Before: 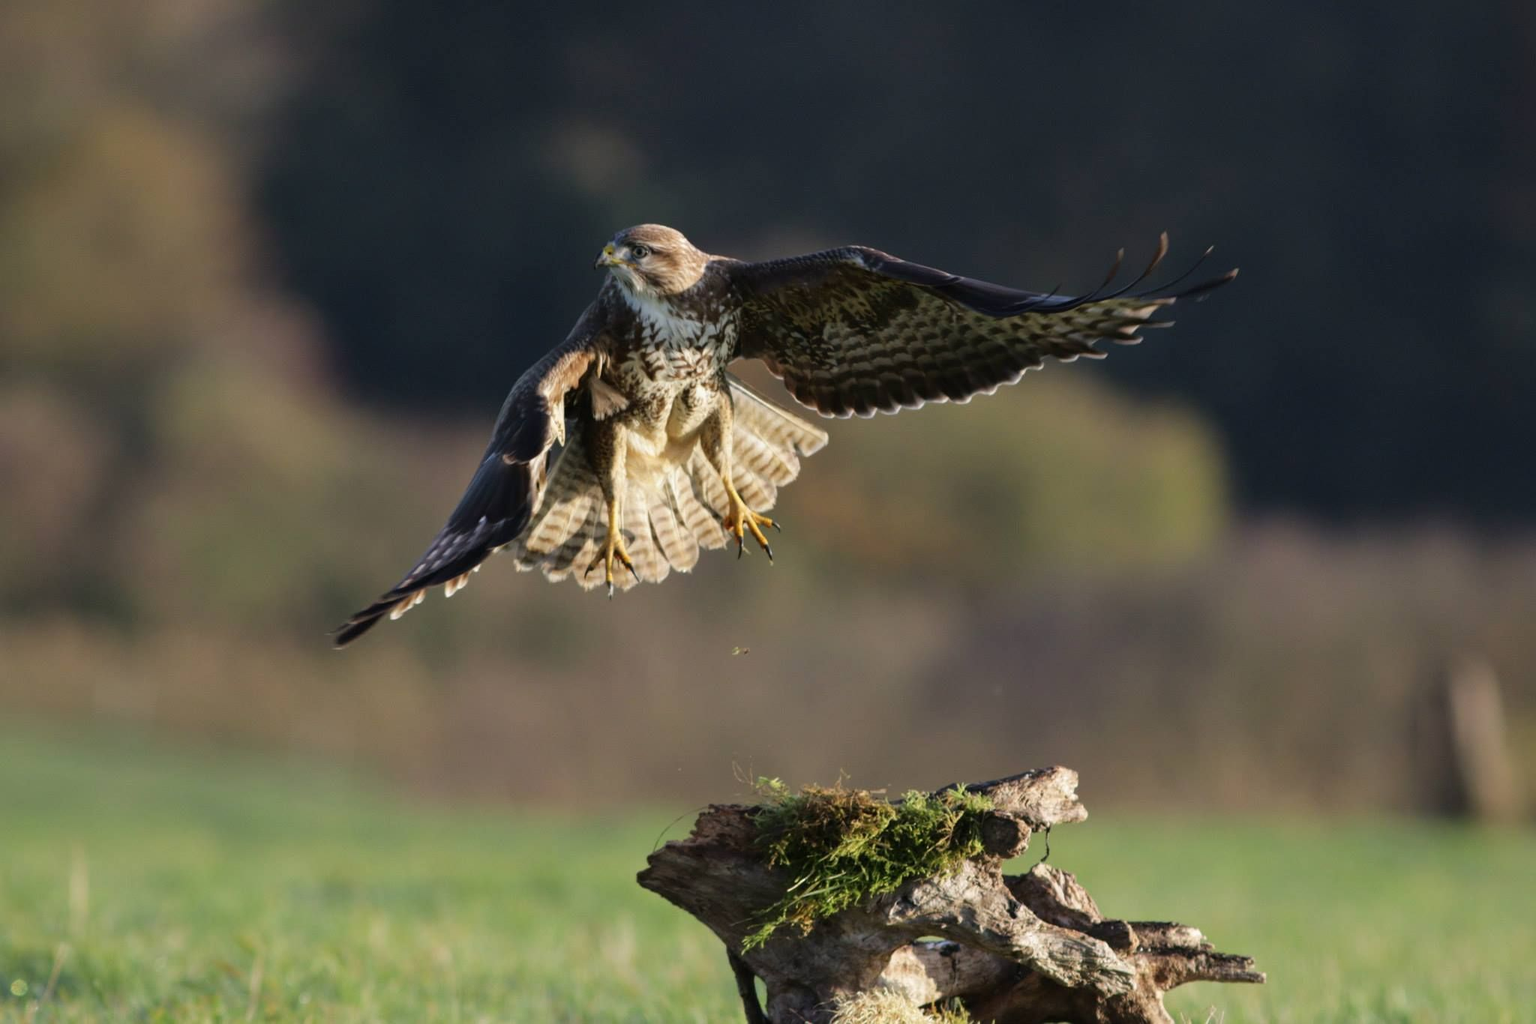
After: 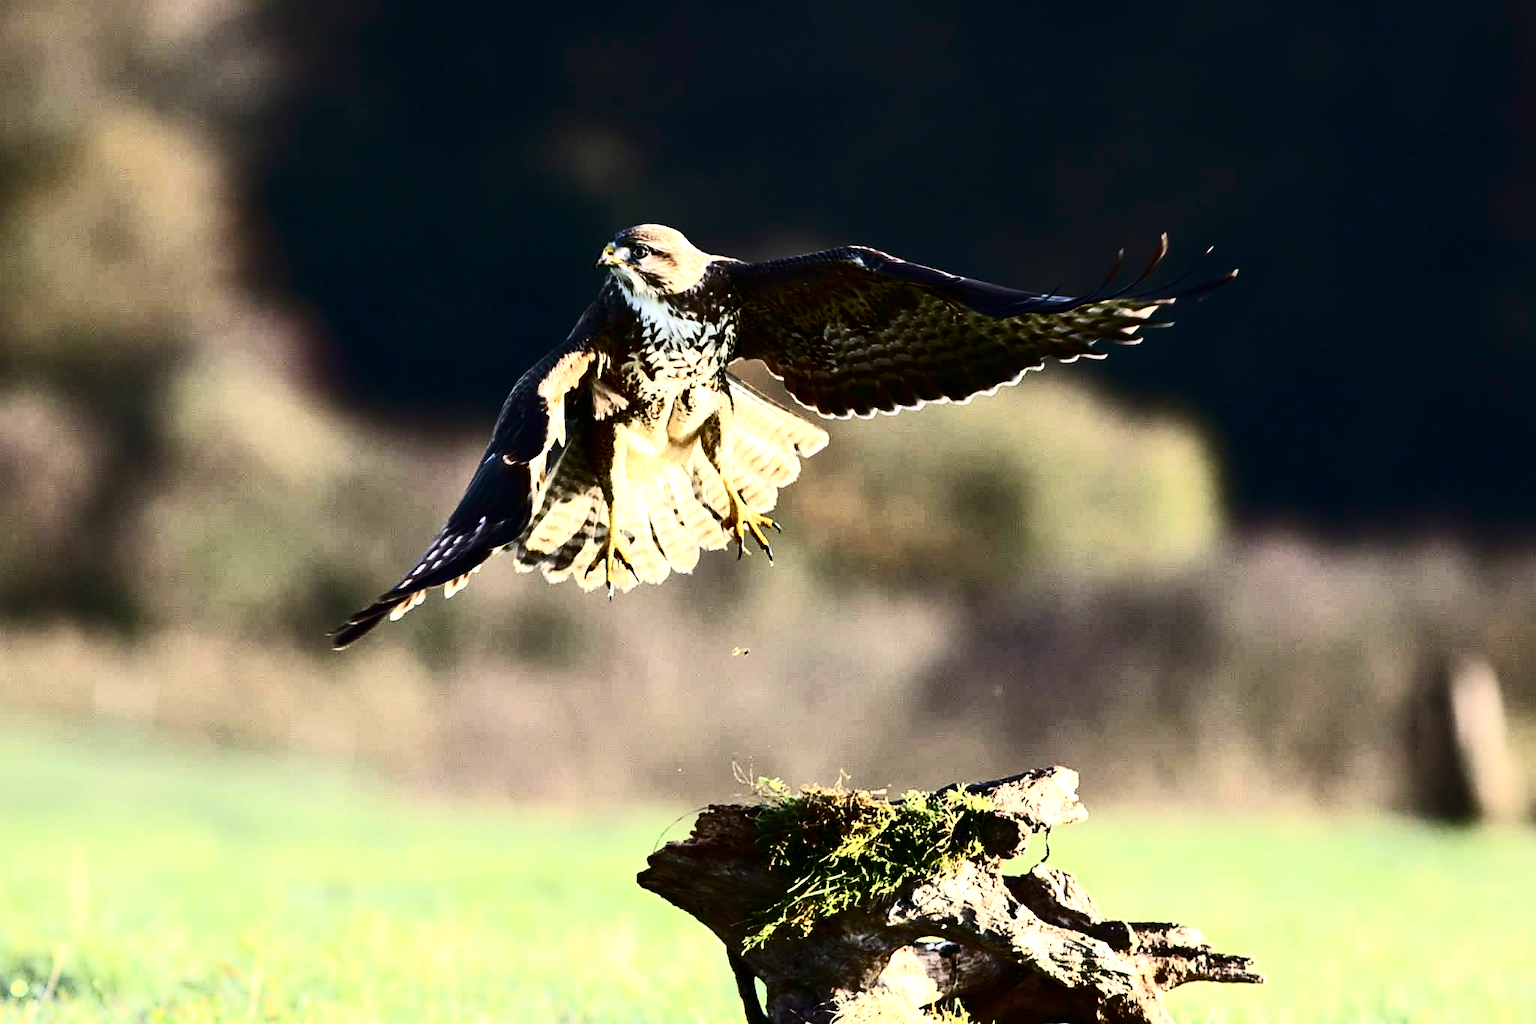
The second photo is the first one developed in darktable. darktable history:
contrast brightness saturation: contrast 0.51, saturation -0.083
sharpen: on, module defaults
exposure: black level correction 0, exposure 0.695 EV, compensate exposure bias true, compensate highlight preservation false
color balance rgb: shadows lift › luminance -10.319%, perceptual saturation grading › global saturation 14.515%, perceptual saturation grading › highlights -25.913%, perceptual saturation grading › shadows 24.873%, perceptual brilliance grading › global brilliance 20.672%, perceptual brilliance grading › shadows -34.342%, global vibrance 19.489%
